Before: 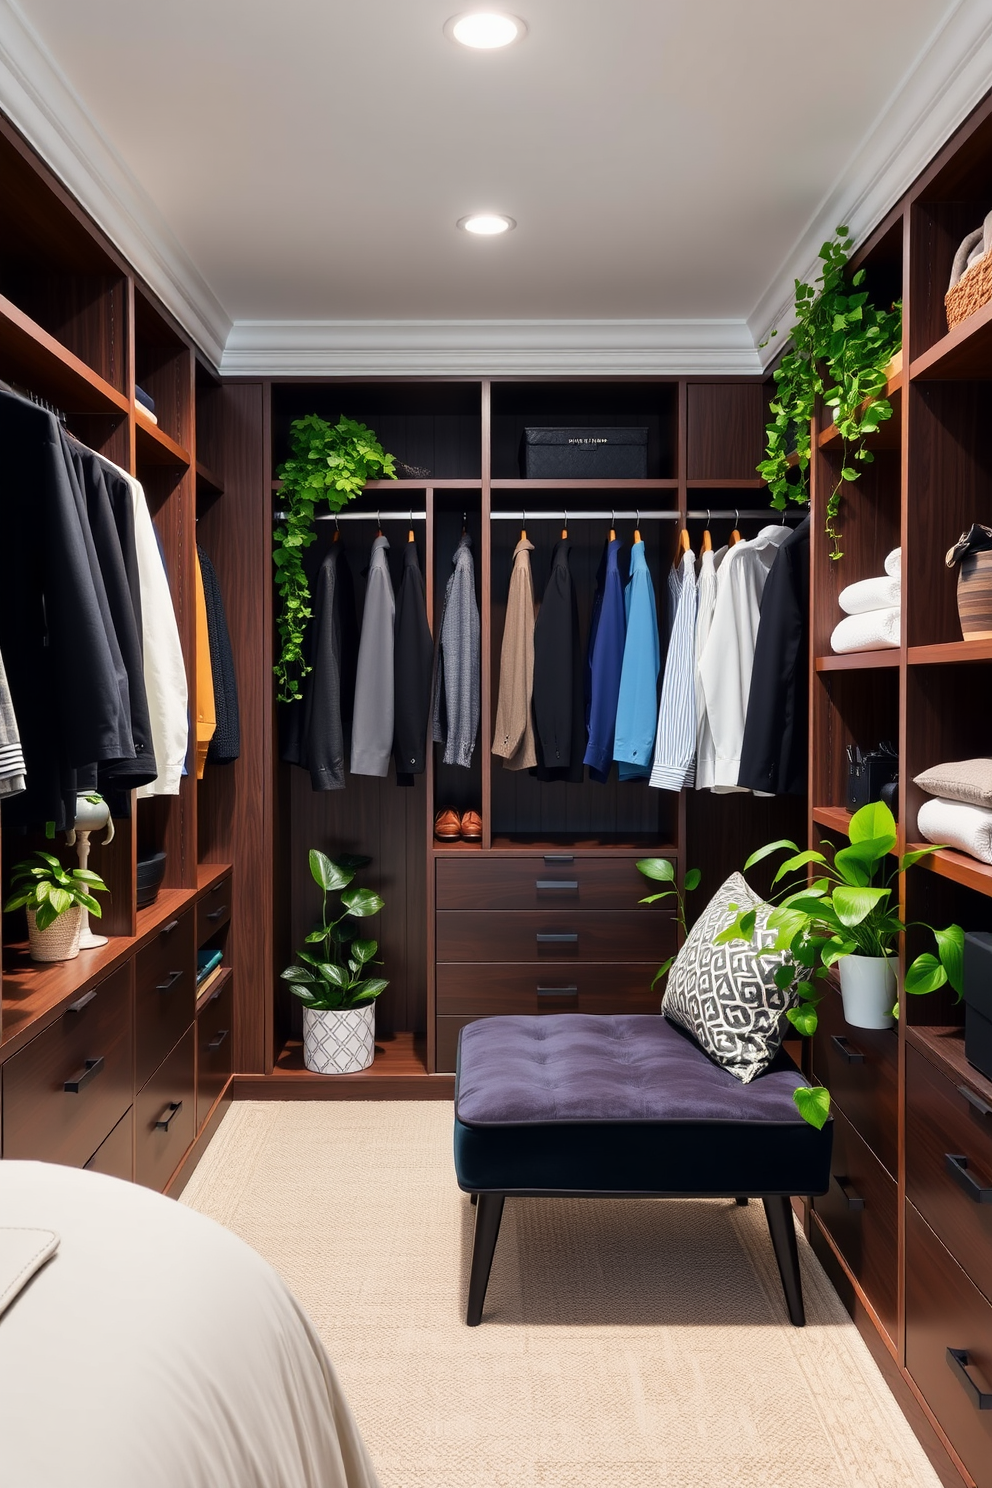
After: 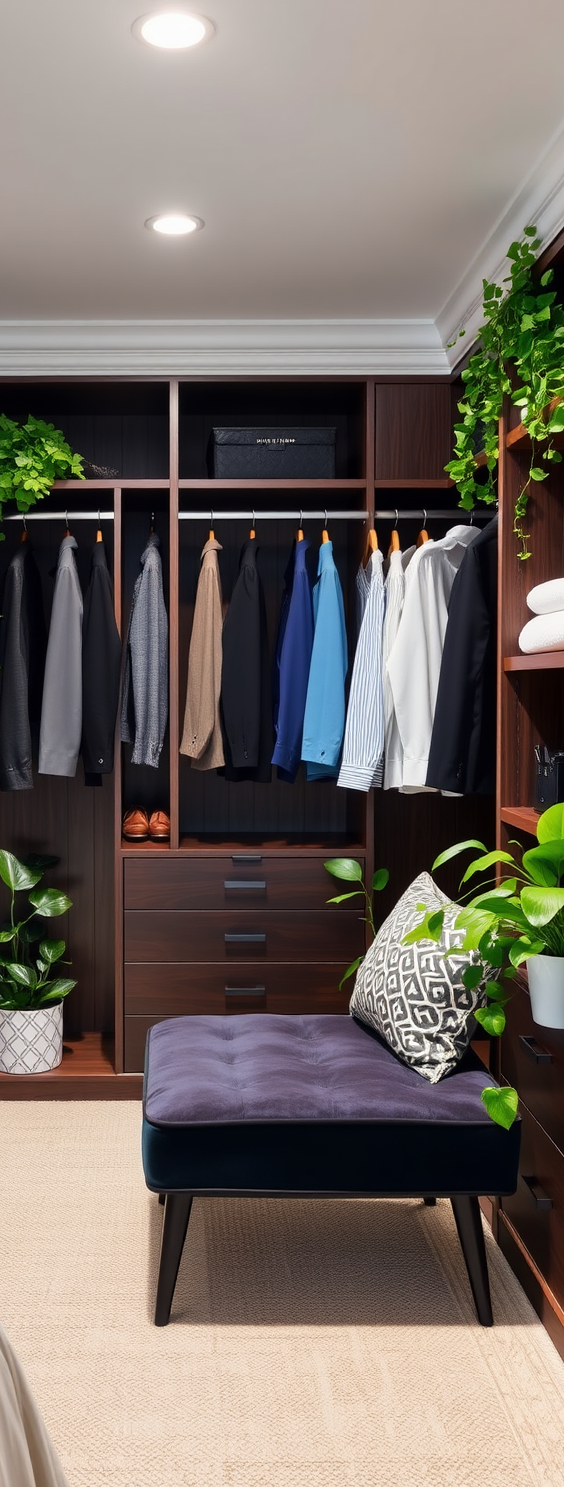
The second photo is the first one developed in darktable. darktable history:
crop: left 31.521%, top 0.019%, right 11.53%
